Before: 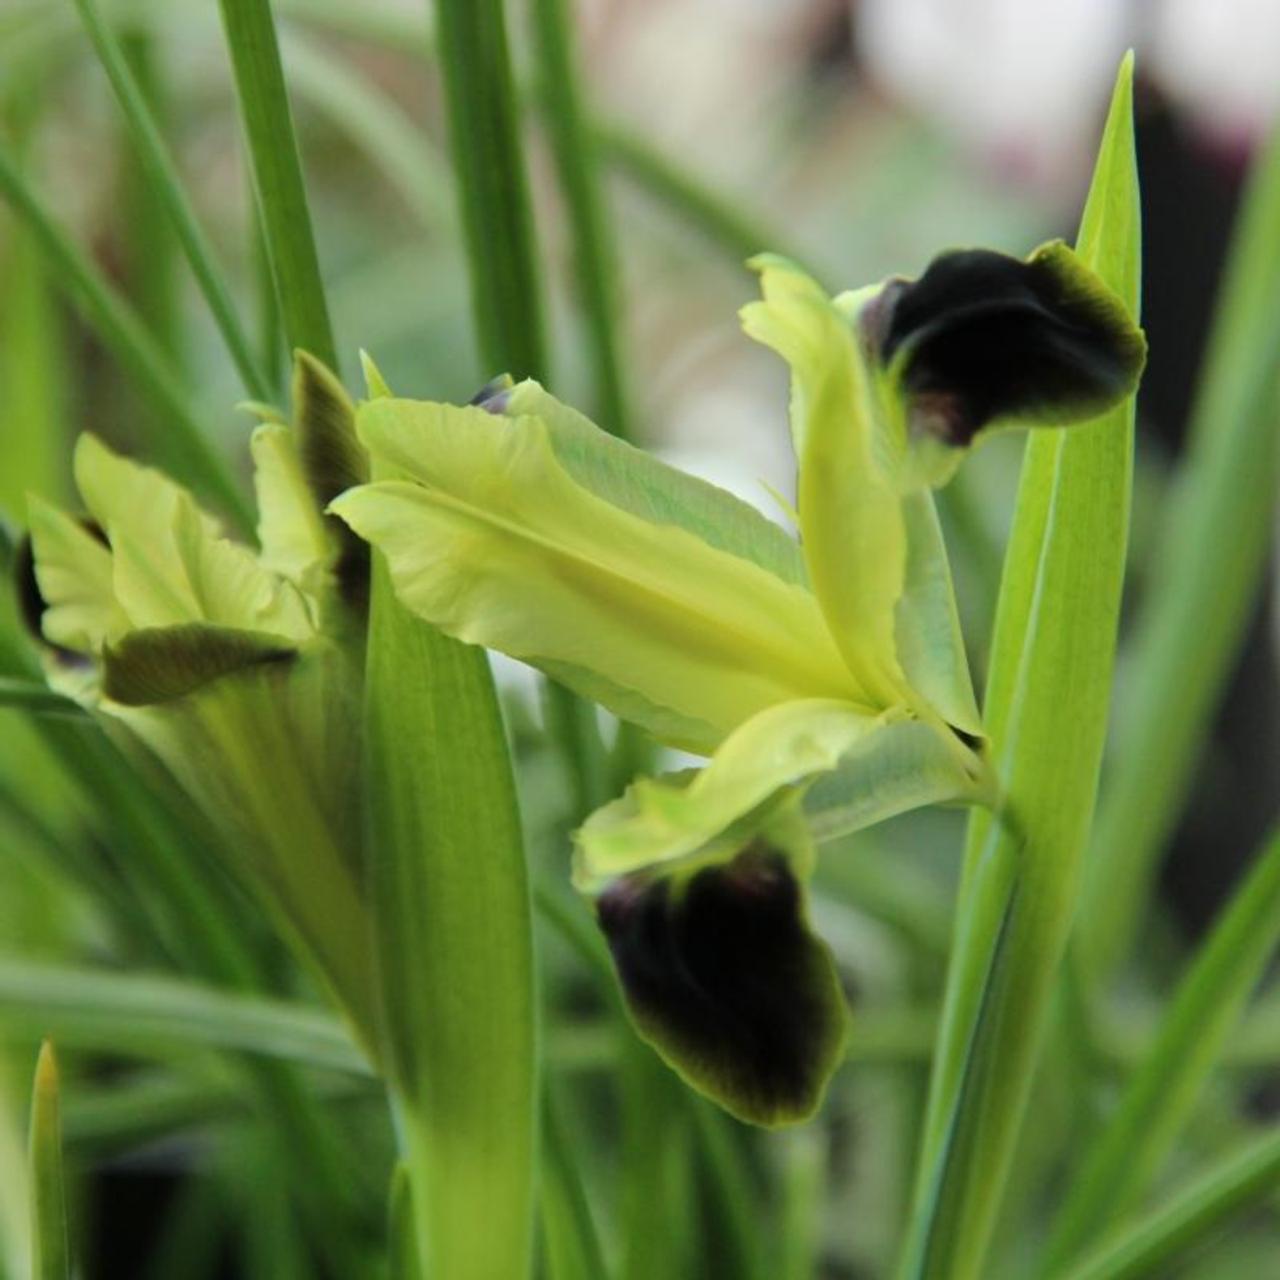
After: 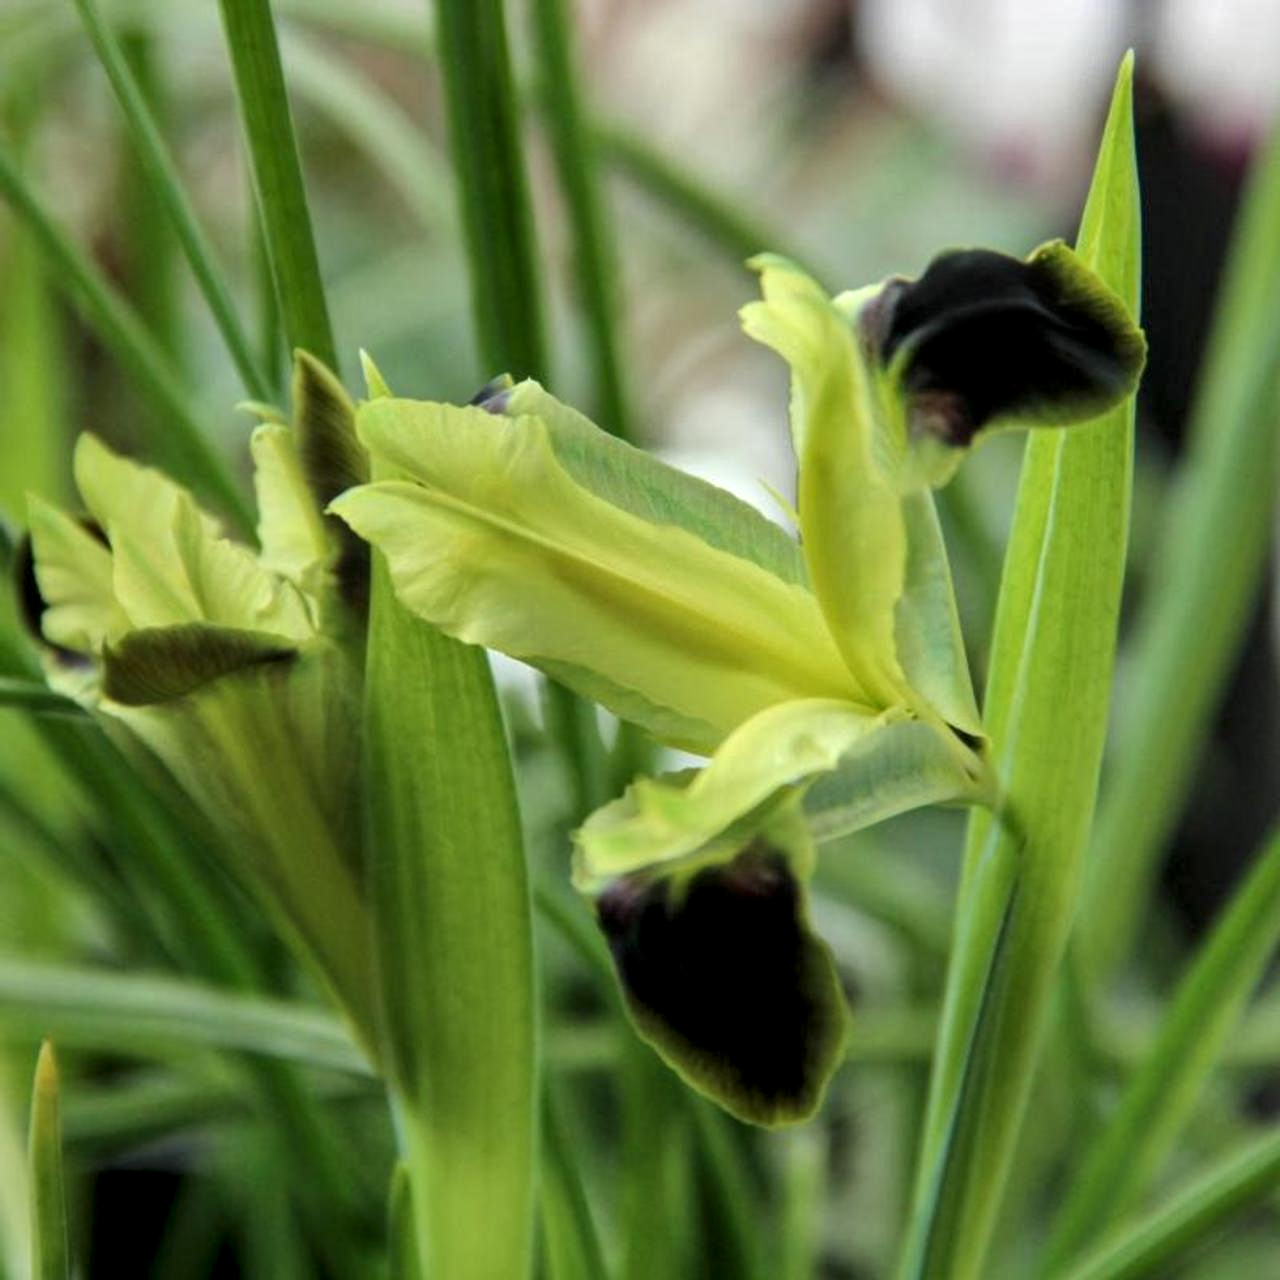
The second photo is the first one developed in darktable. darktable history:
shadows and highlights: shadows 13.52, white point adjustment 1.19, soften with gaussian
local contrast: detail 139%
